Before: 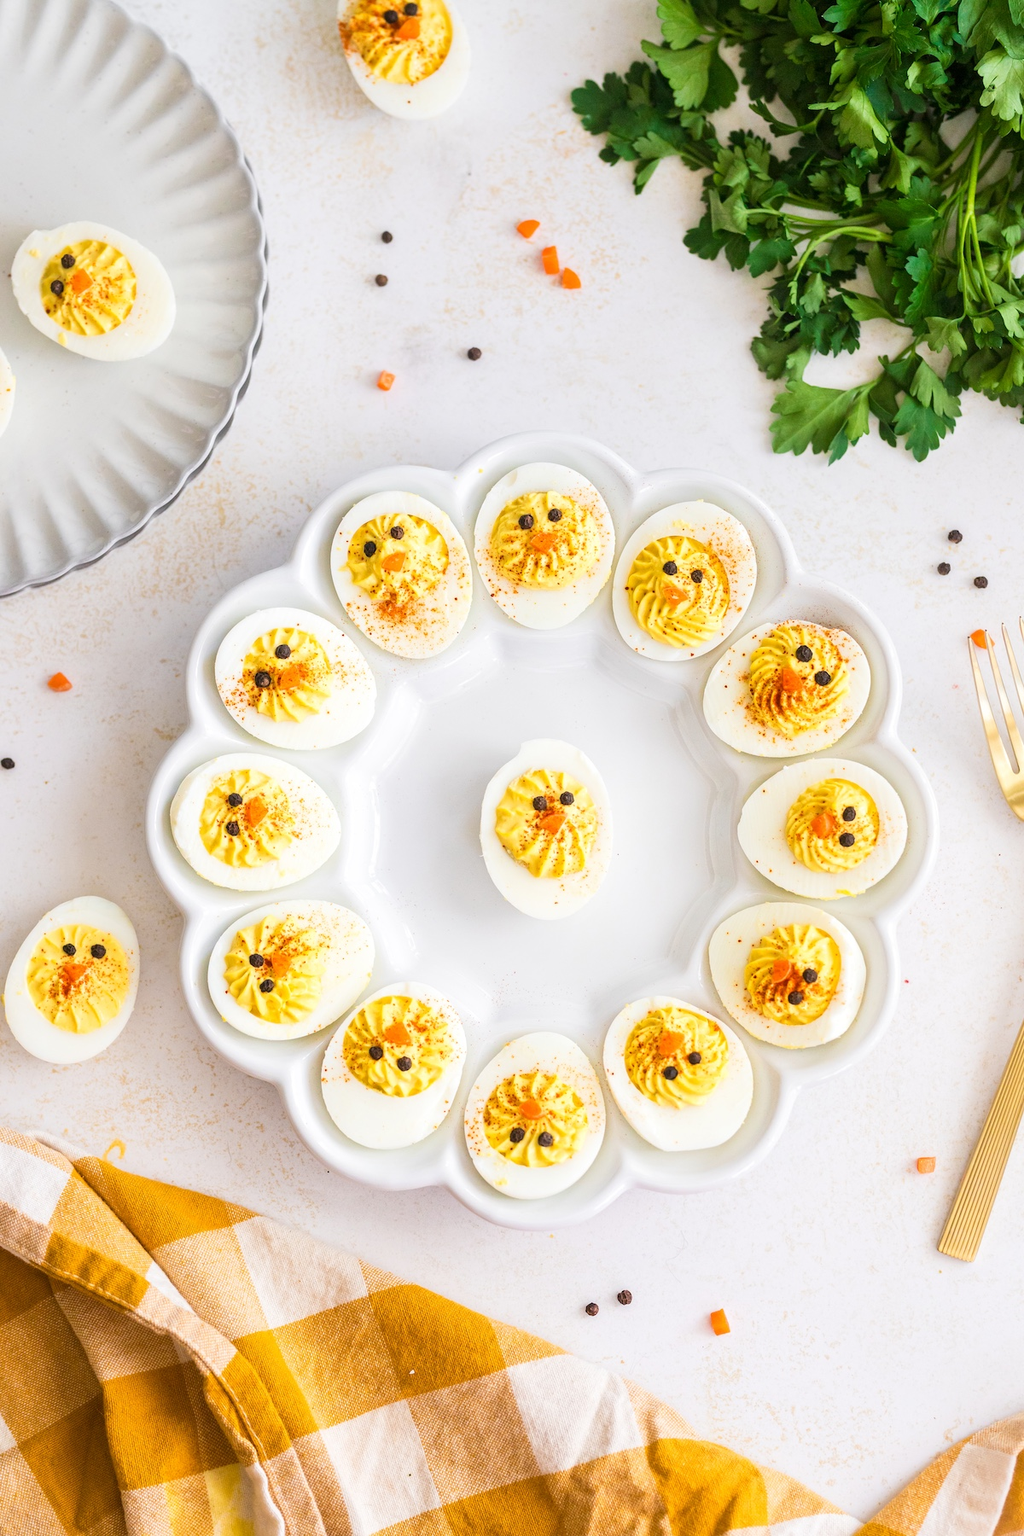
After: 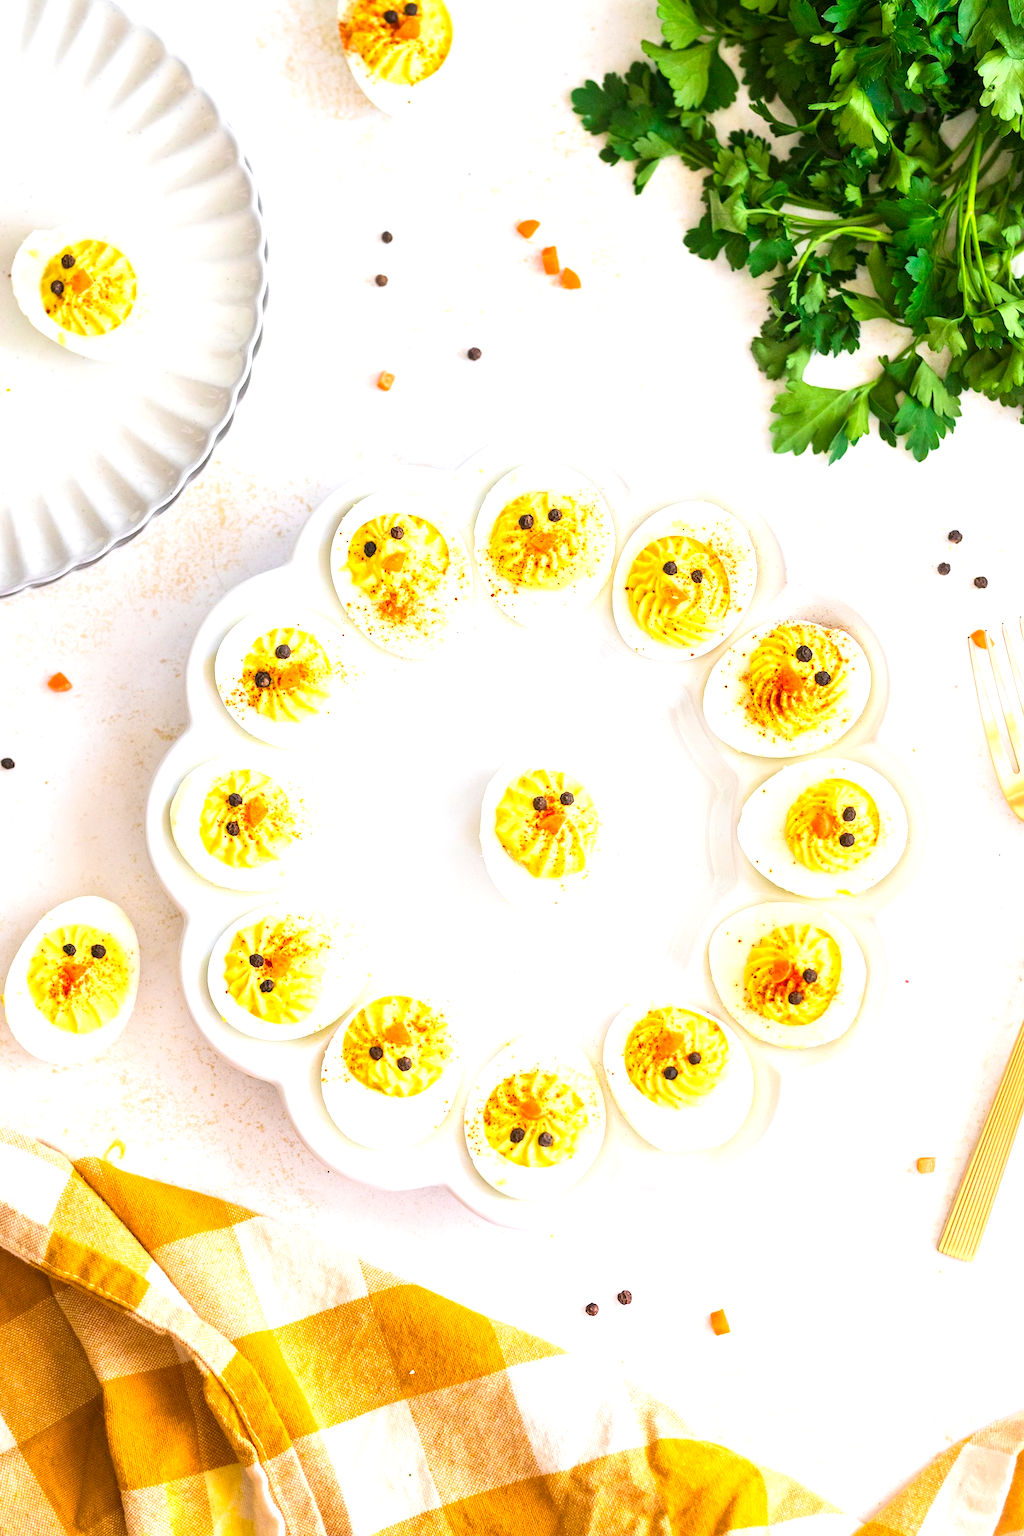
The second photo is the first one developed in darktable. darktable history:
contrast brightness saturation: contrast 0.082, saturation 0.197
exposure: exposure 0.602 EV, compensate exposure bias true, compensate highlight preservation false
